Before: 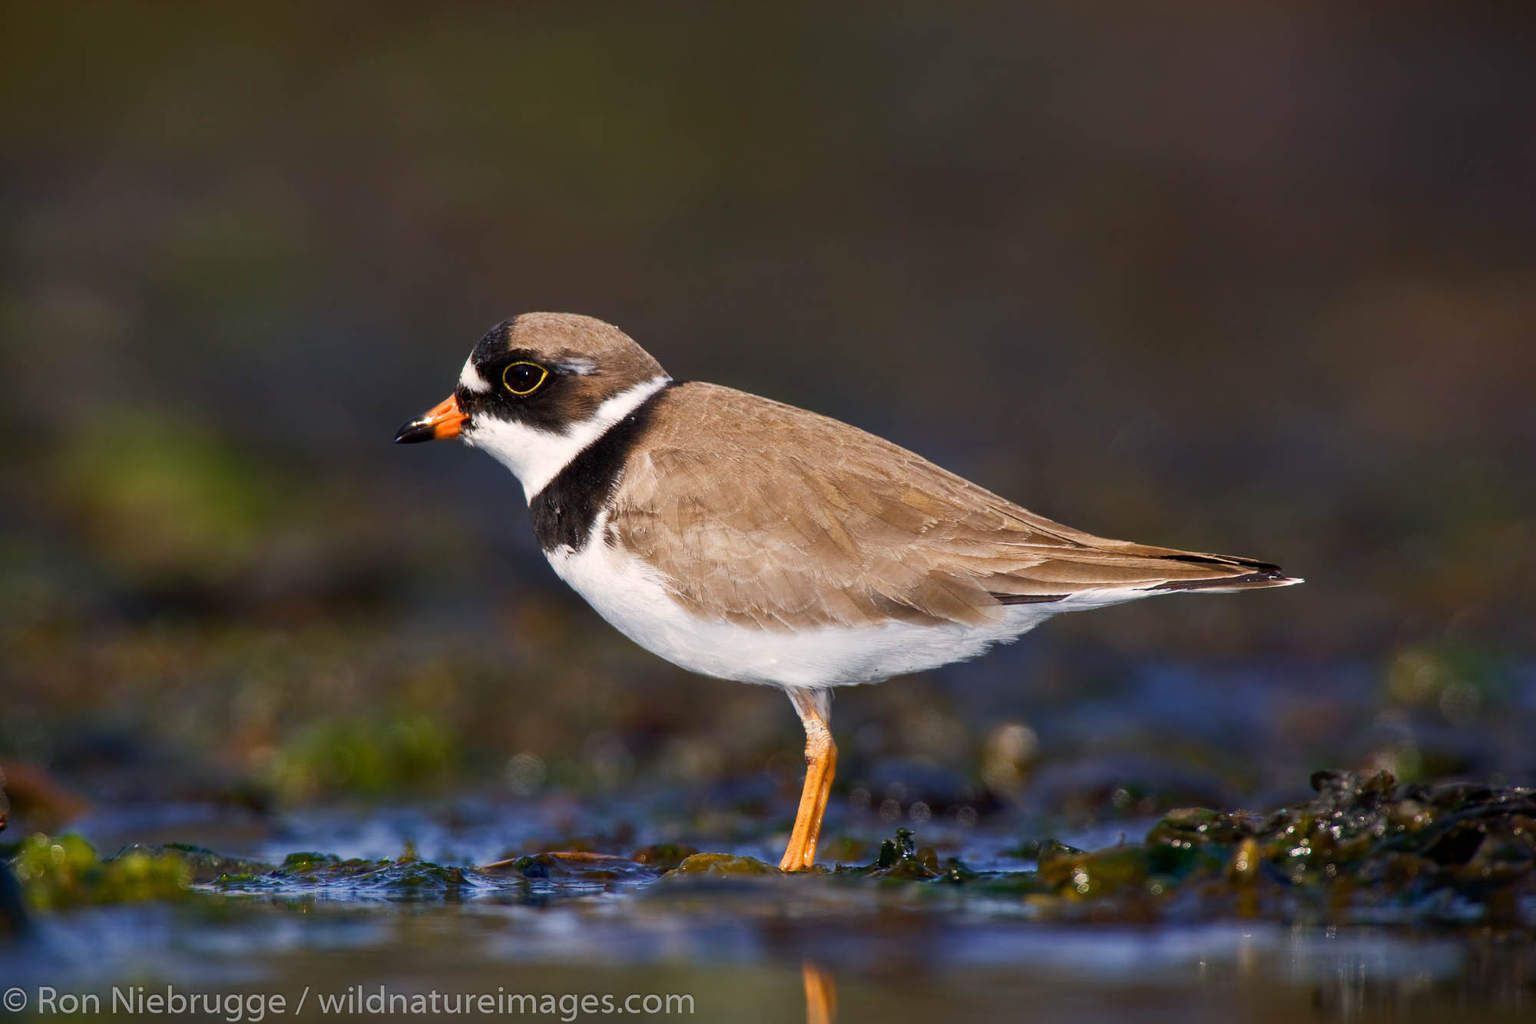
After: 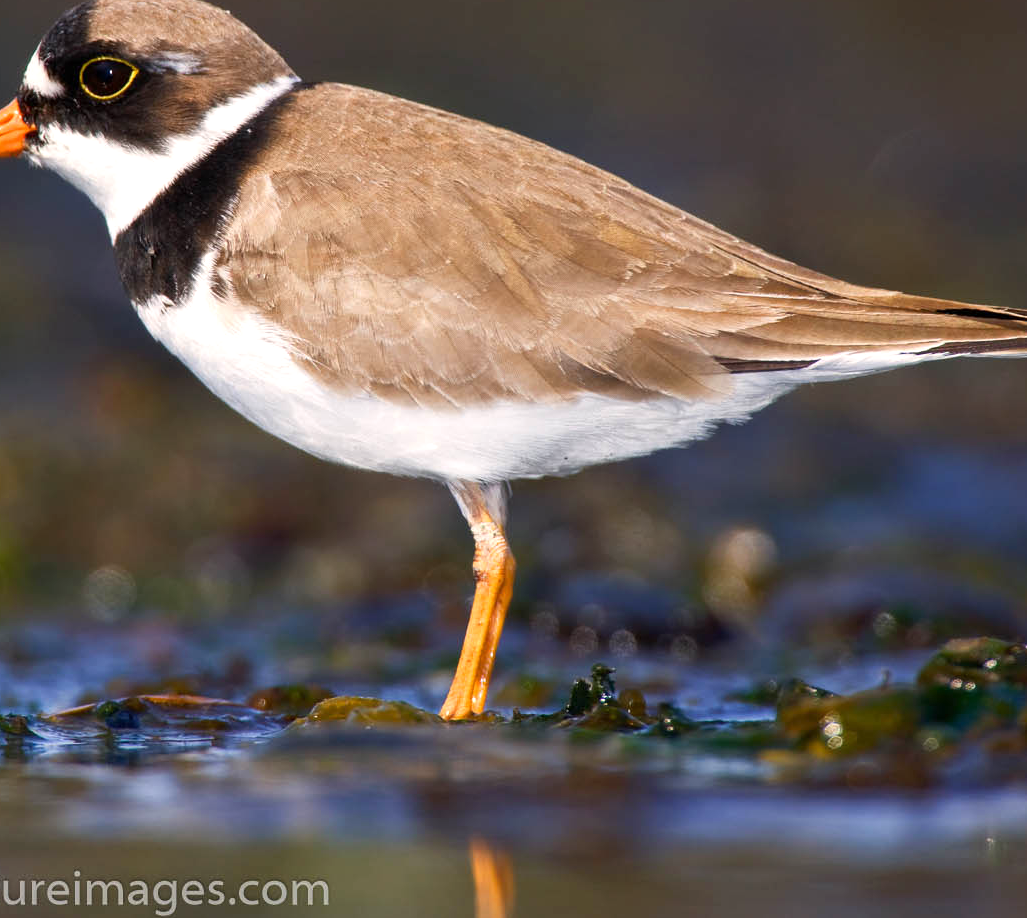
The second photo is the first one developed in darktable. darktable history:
crop and rotate: left 28.783%, top 31.082%, right 19.838%
exposure: exposure 0.4 EV, compensate highlight preservation false
